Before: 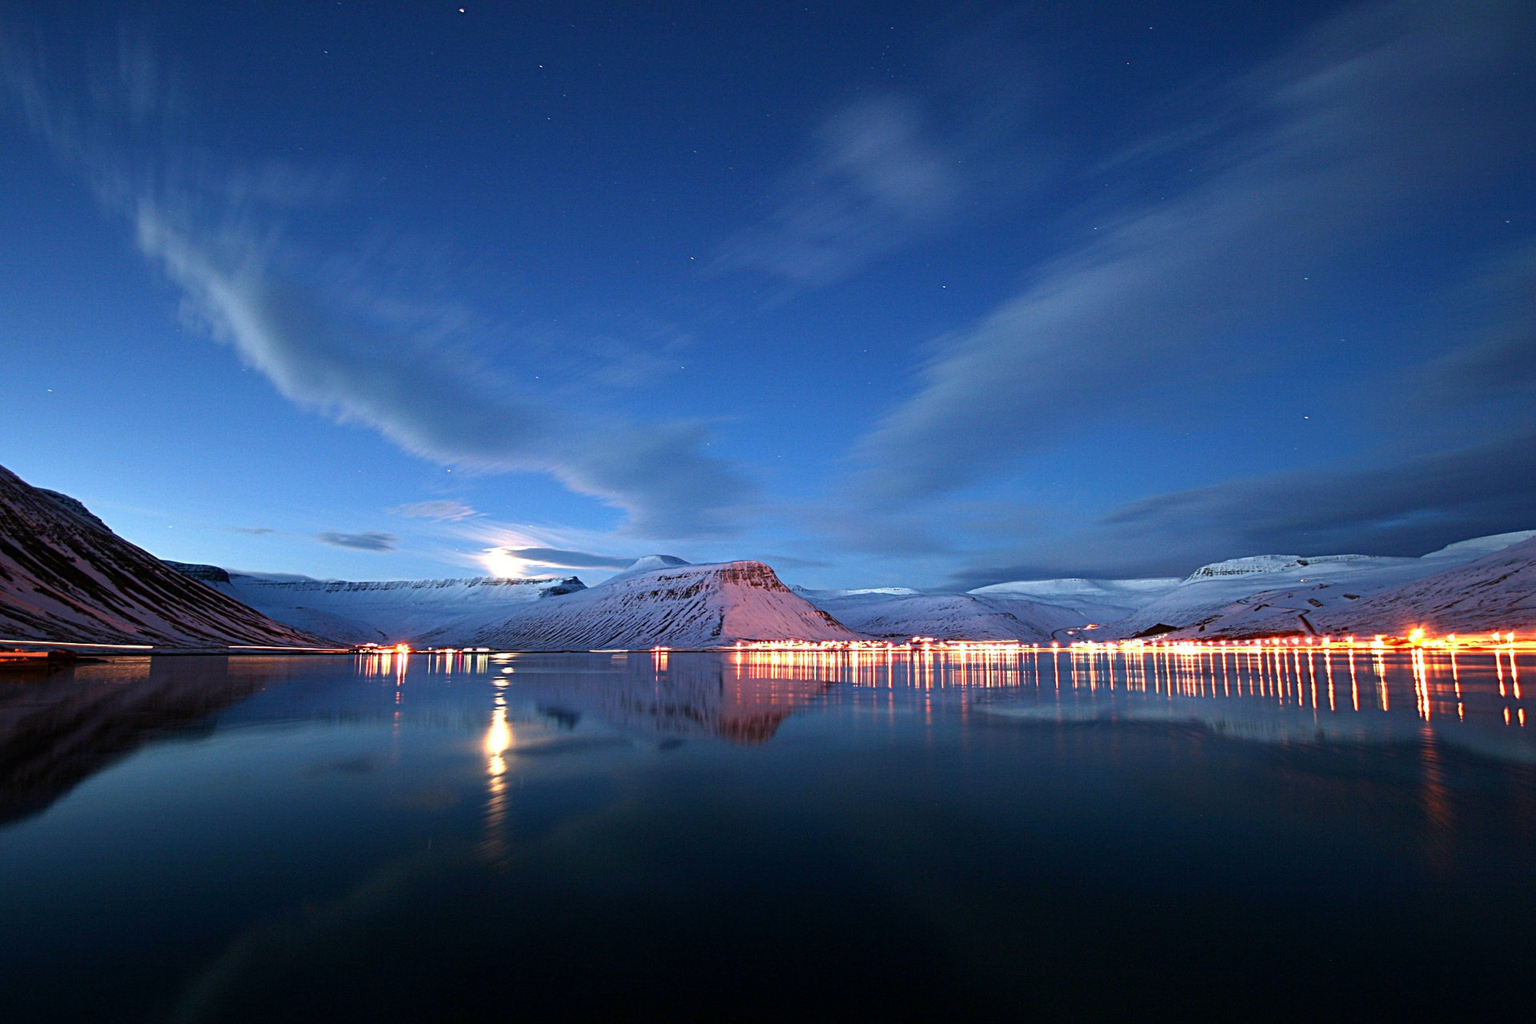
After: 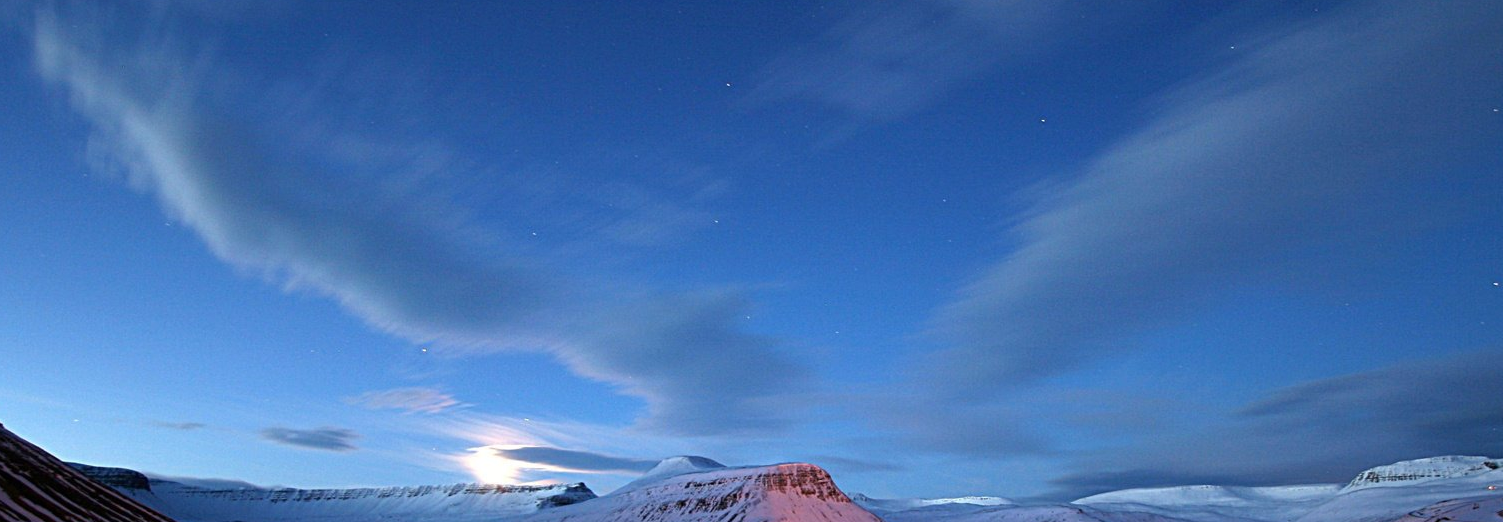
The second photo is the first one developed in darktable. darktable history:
crop: left 7.183%, top 18.596%, right 14.498%, bottom 40.618%
